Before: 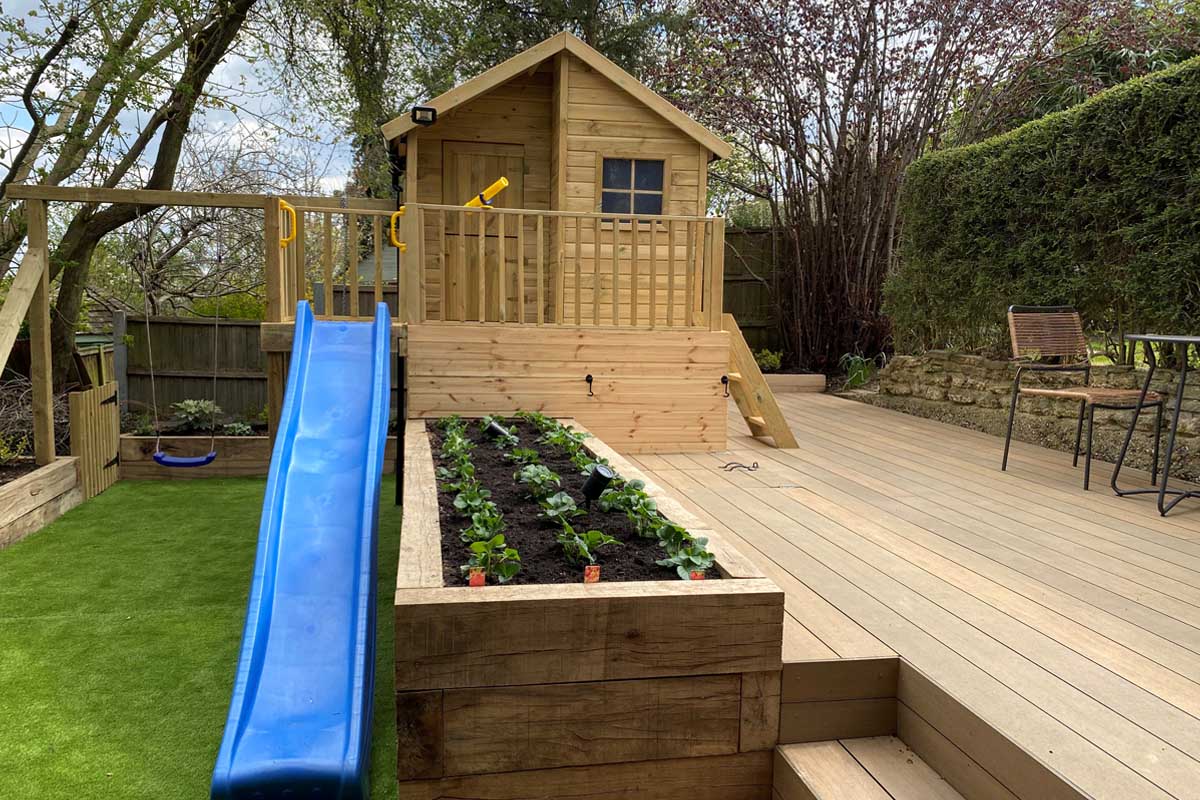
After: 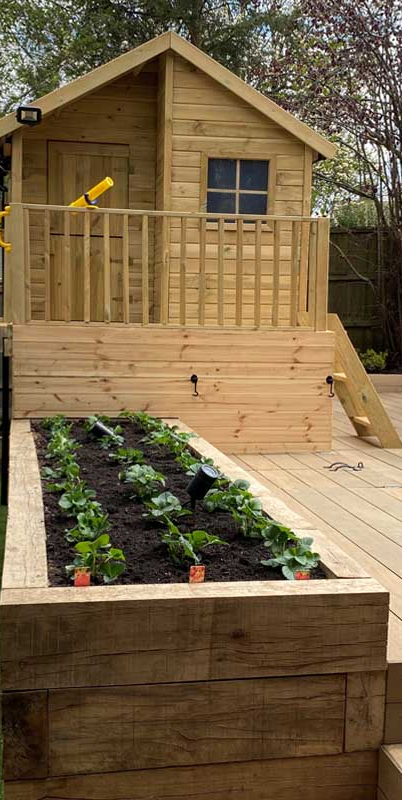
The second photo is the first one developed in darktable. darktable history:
crop: left 32.929%, right 33.523%
